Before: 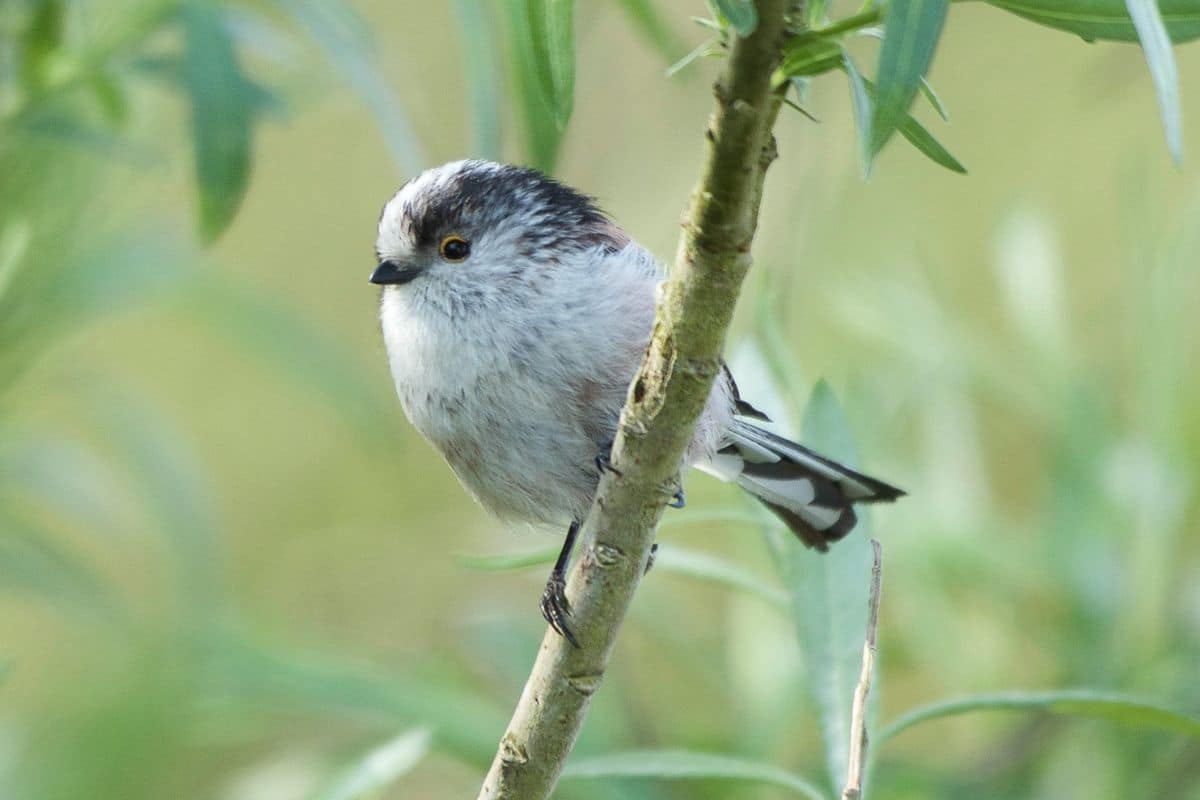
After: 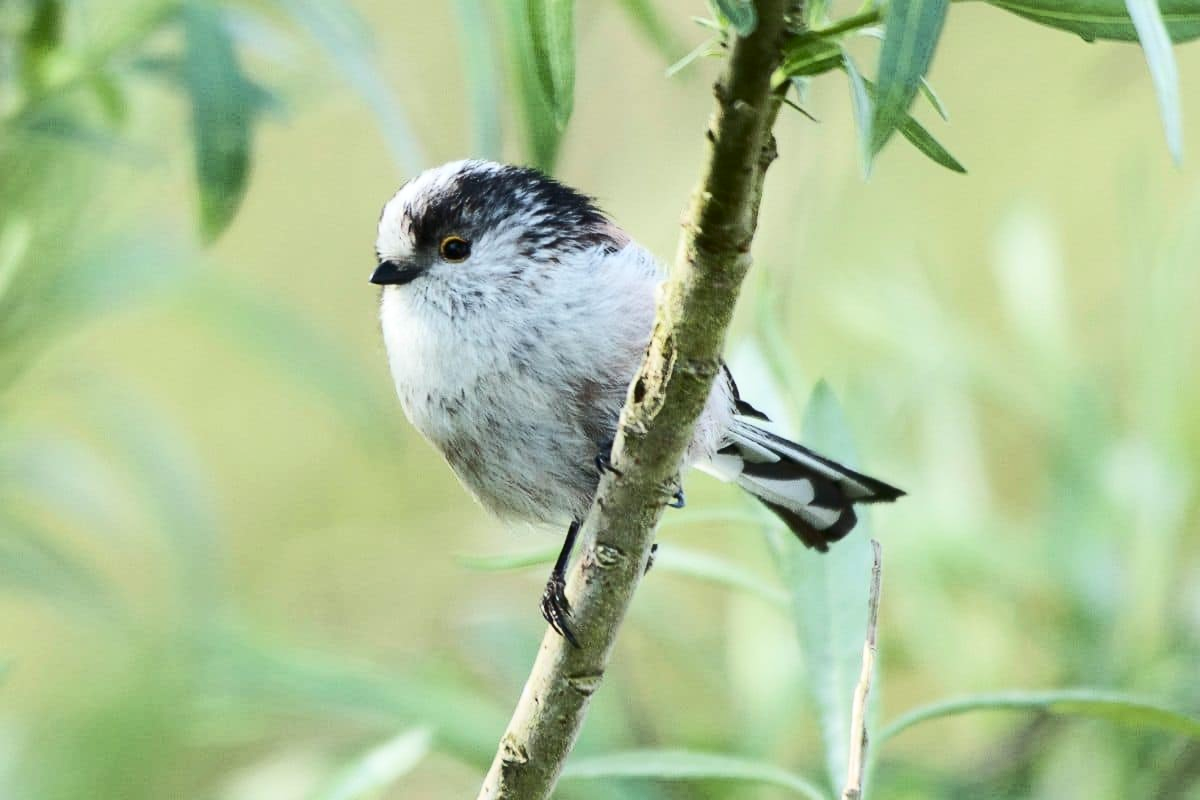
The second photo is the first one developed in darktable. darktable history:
contrast brightness saturation: contrast 0.296
tone equalizer: edges refinement/feathering 500, mask exposure compensation -1.57 EV, preserve details no
tone curve: curves: ch0 [(0, 0) (0.003, 0.003) (0.011, 0.011) (0.025, 0.024) (0.044, 0.043) (0.069, 0.068) (0.1, 0.098) (0.136, 0.133) (0.177, 0.173) (0.224, 0.22) (0.277, 0.271) (0.335, 0.328) (0.399, 0.39) (0.468, 0.458) (0.543, 0.563) (0.623, 0.64) (0.709, 0.722) (0.801, 0.809) (0.898, 0.902) (1, 1)], color space Lab, linked channels, preserve colors none
